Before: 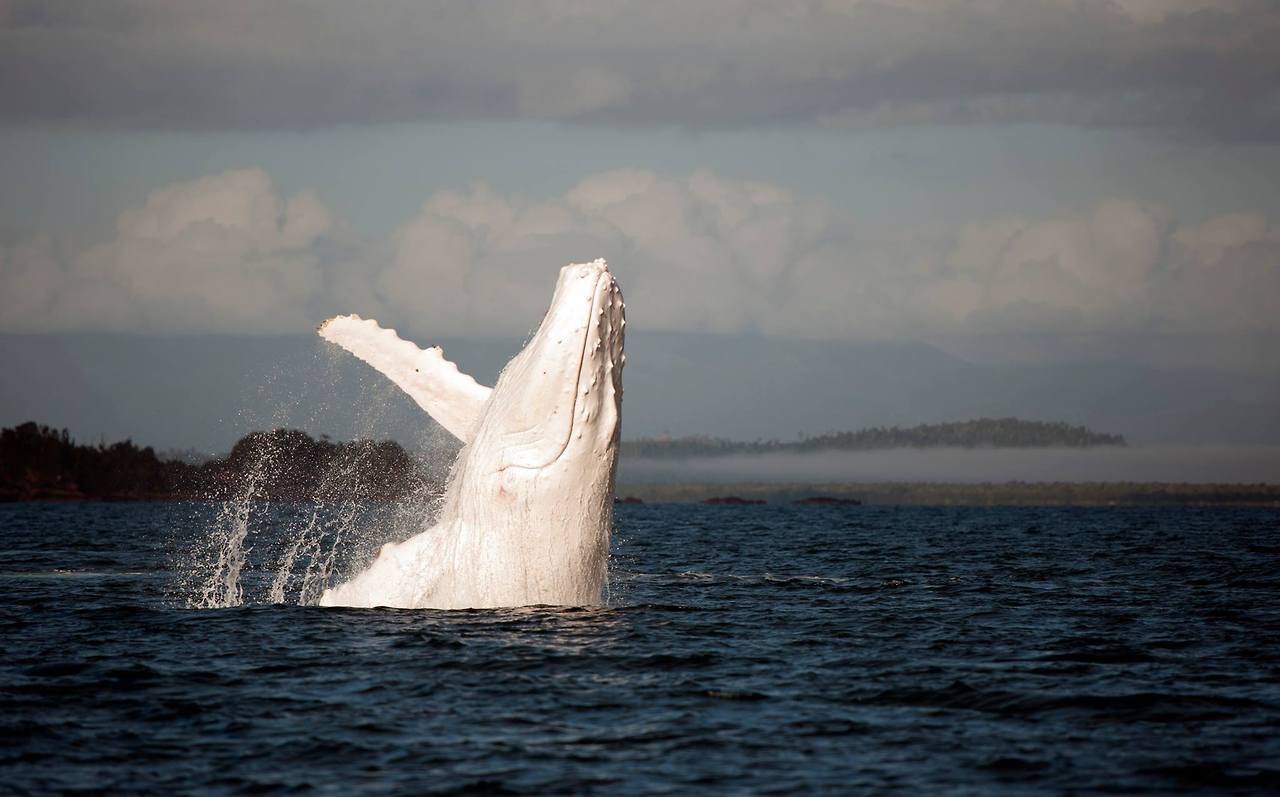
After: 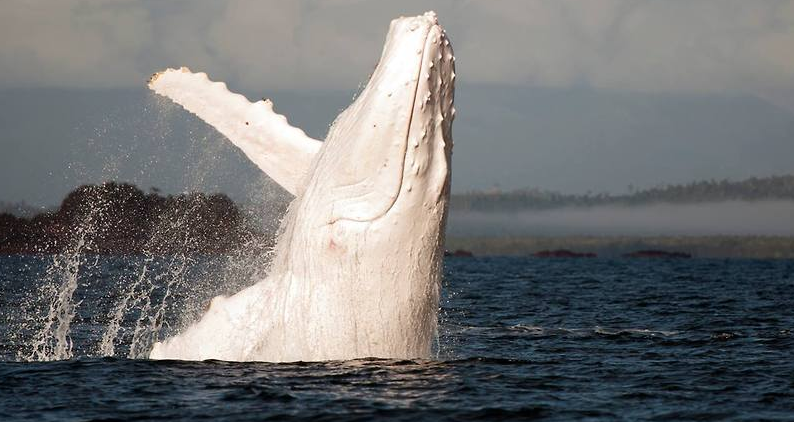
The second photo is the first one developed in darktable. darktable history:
crop: left 13.341%, top 31.018%, right 24.586%, bottom 15.931%
